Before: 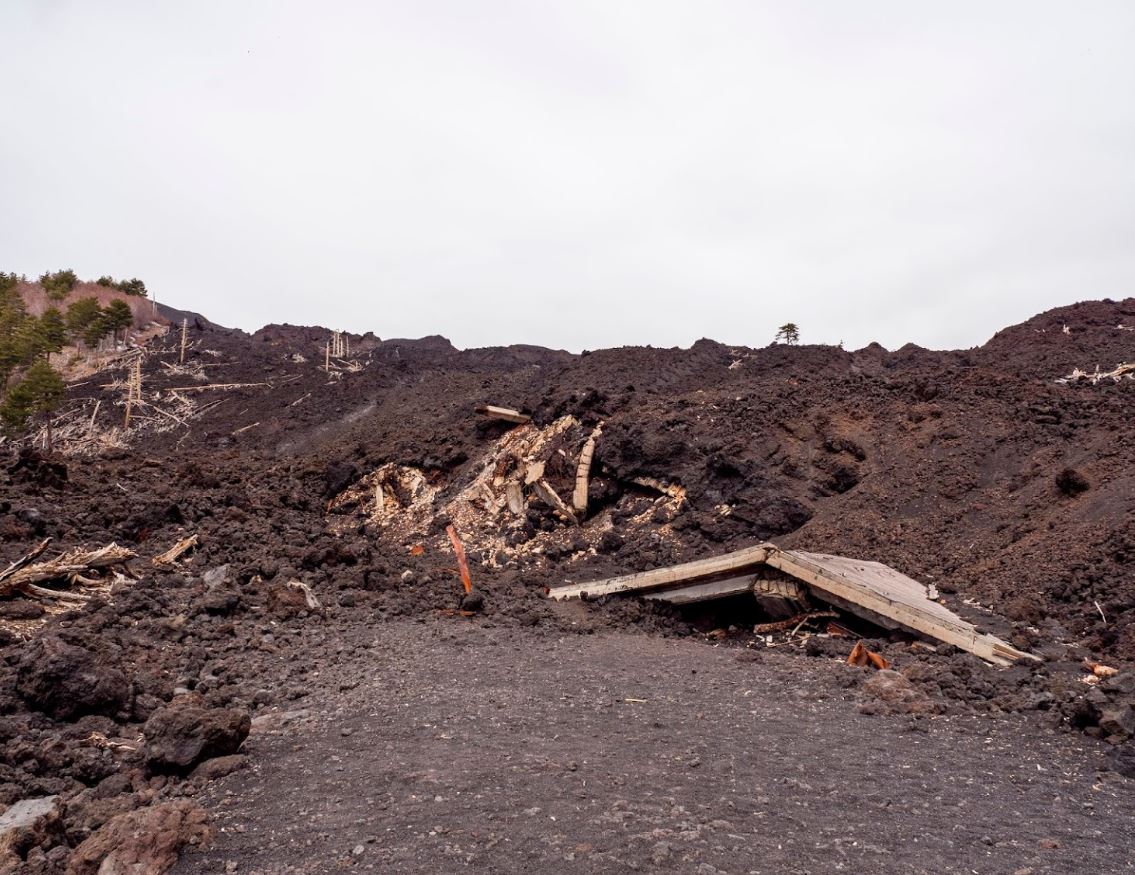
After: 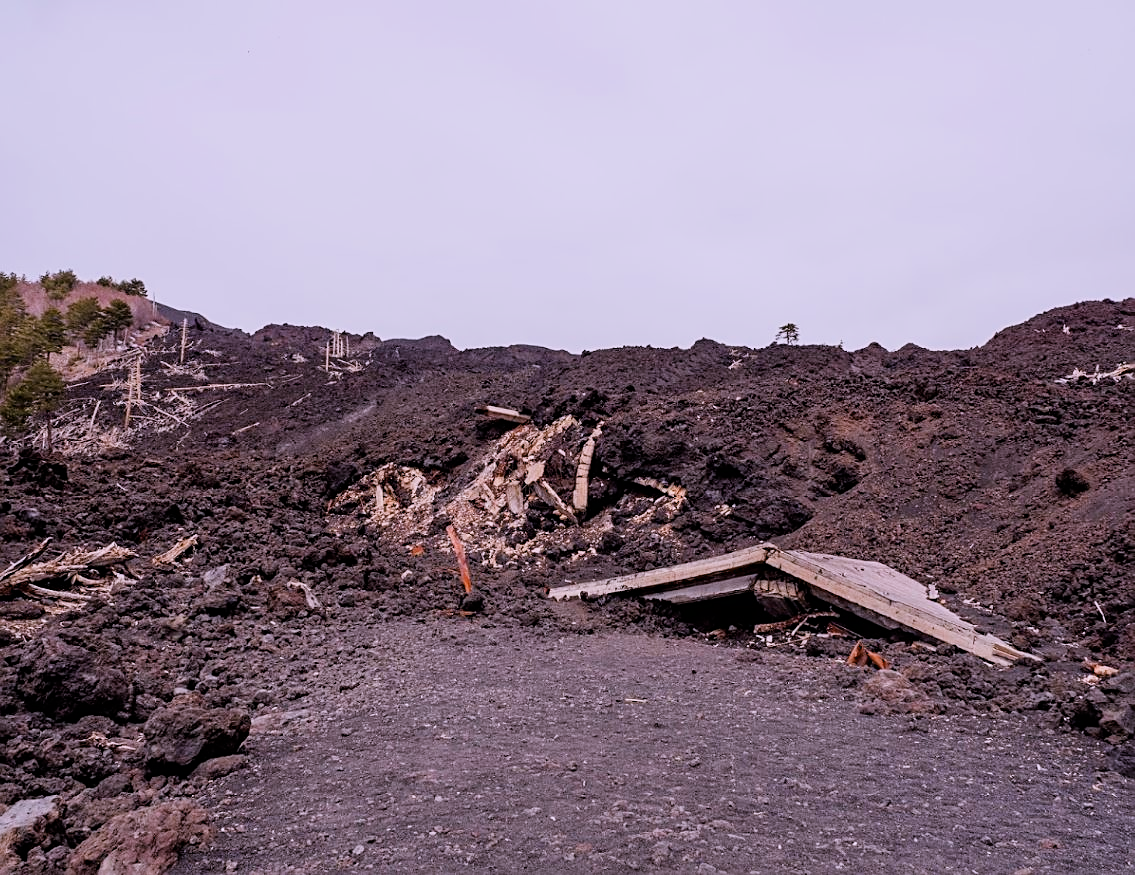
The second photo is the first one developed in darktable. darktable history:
white balance: red 1.042, blue 1.17
sharpen: on, module defaults
filmic rgb: white relative exposure 3.8 EV, hardness 4.35
